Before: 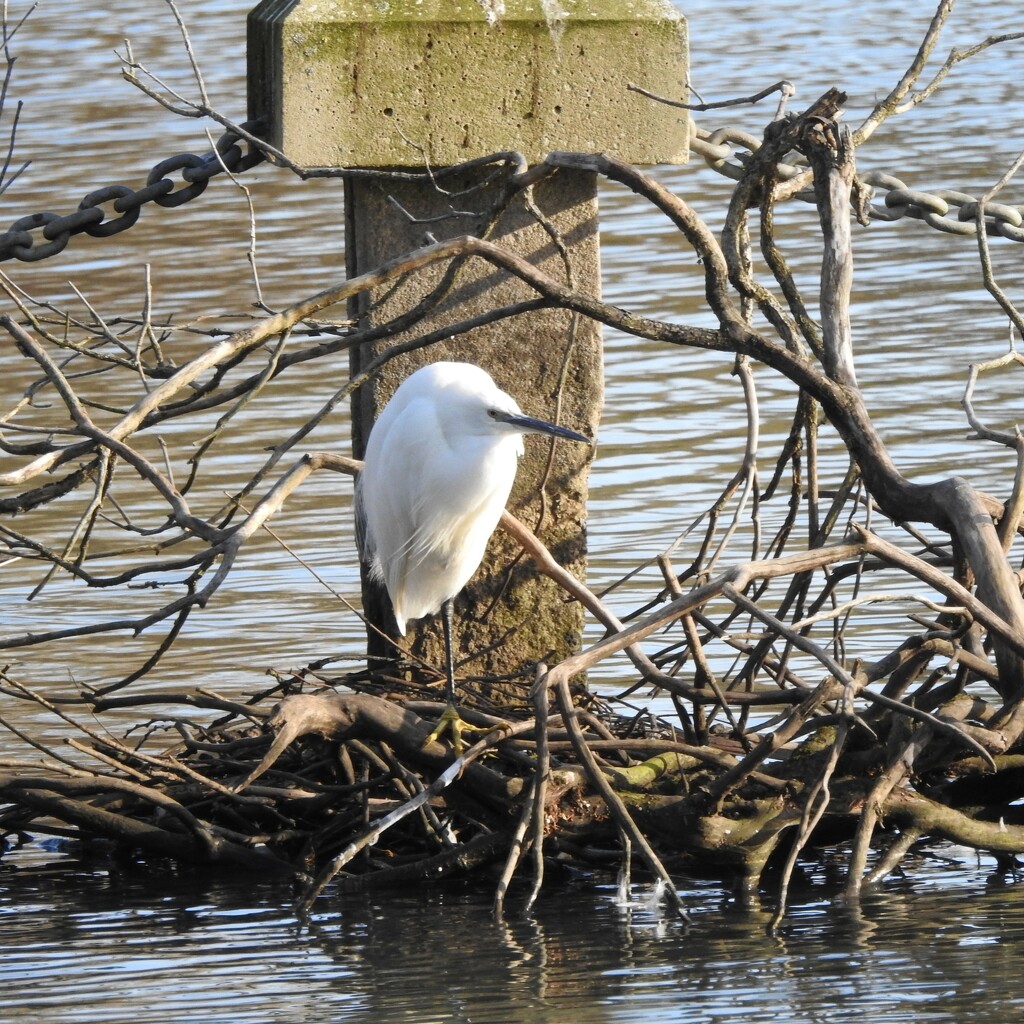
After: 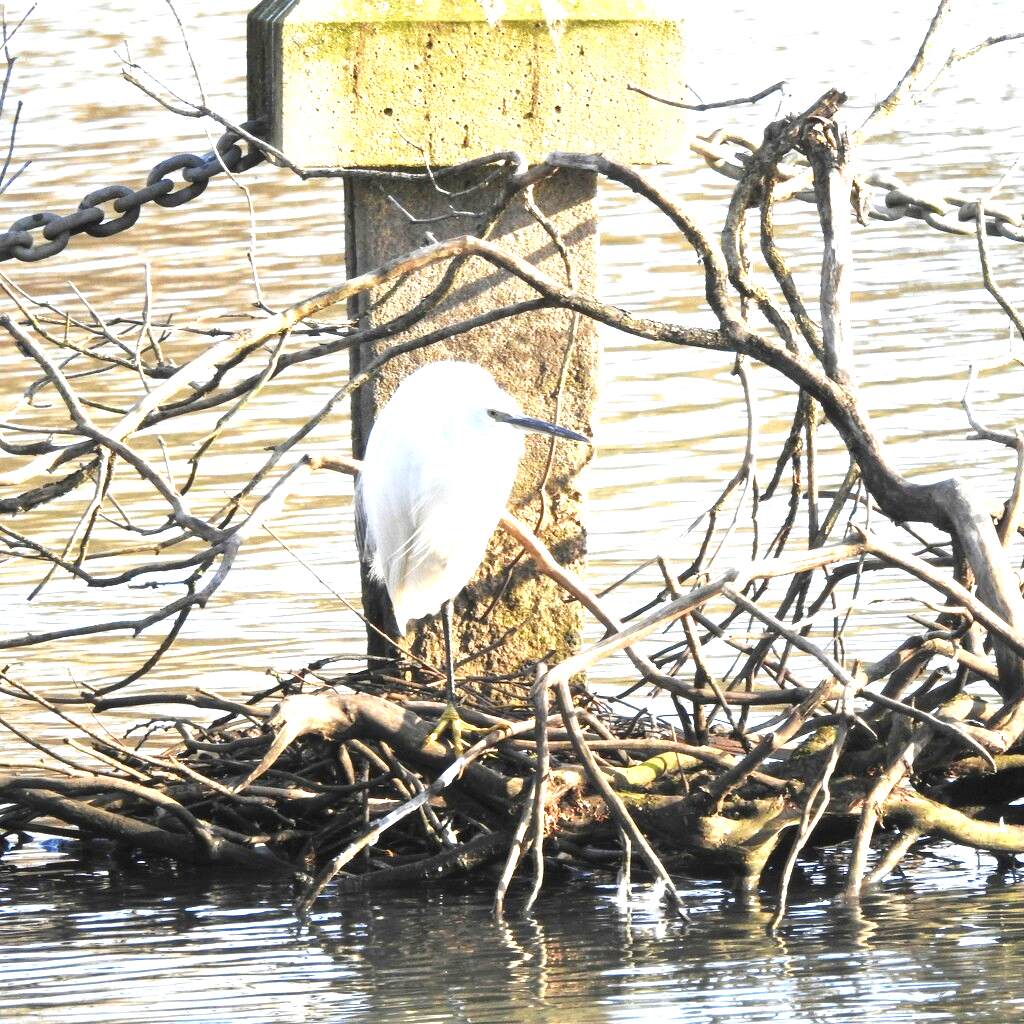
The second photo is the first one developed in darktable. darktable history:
exposure: black level correction 0, exposure 1.667 EV, compensate highlight preservation false
